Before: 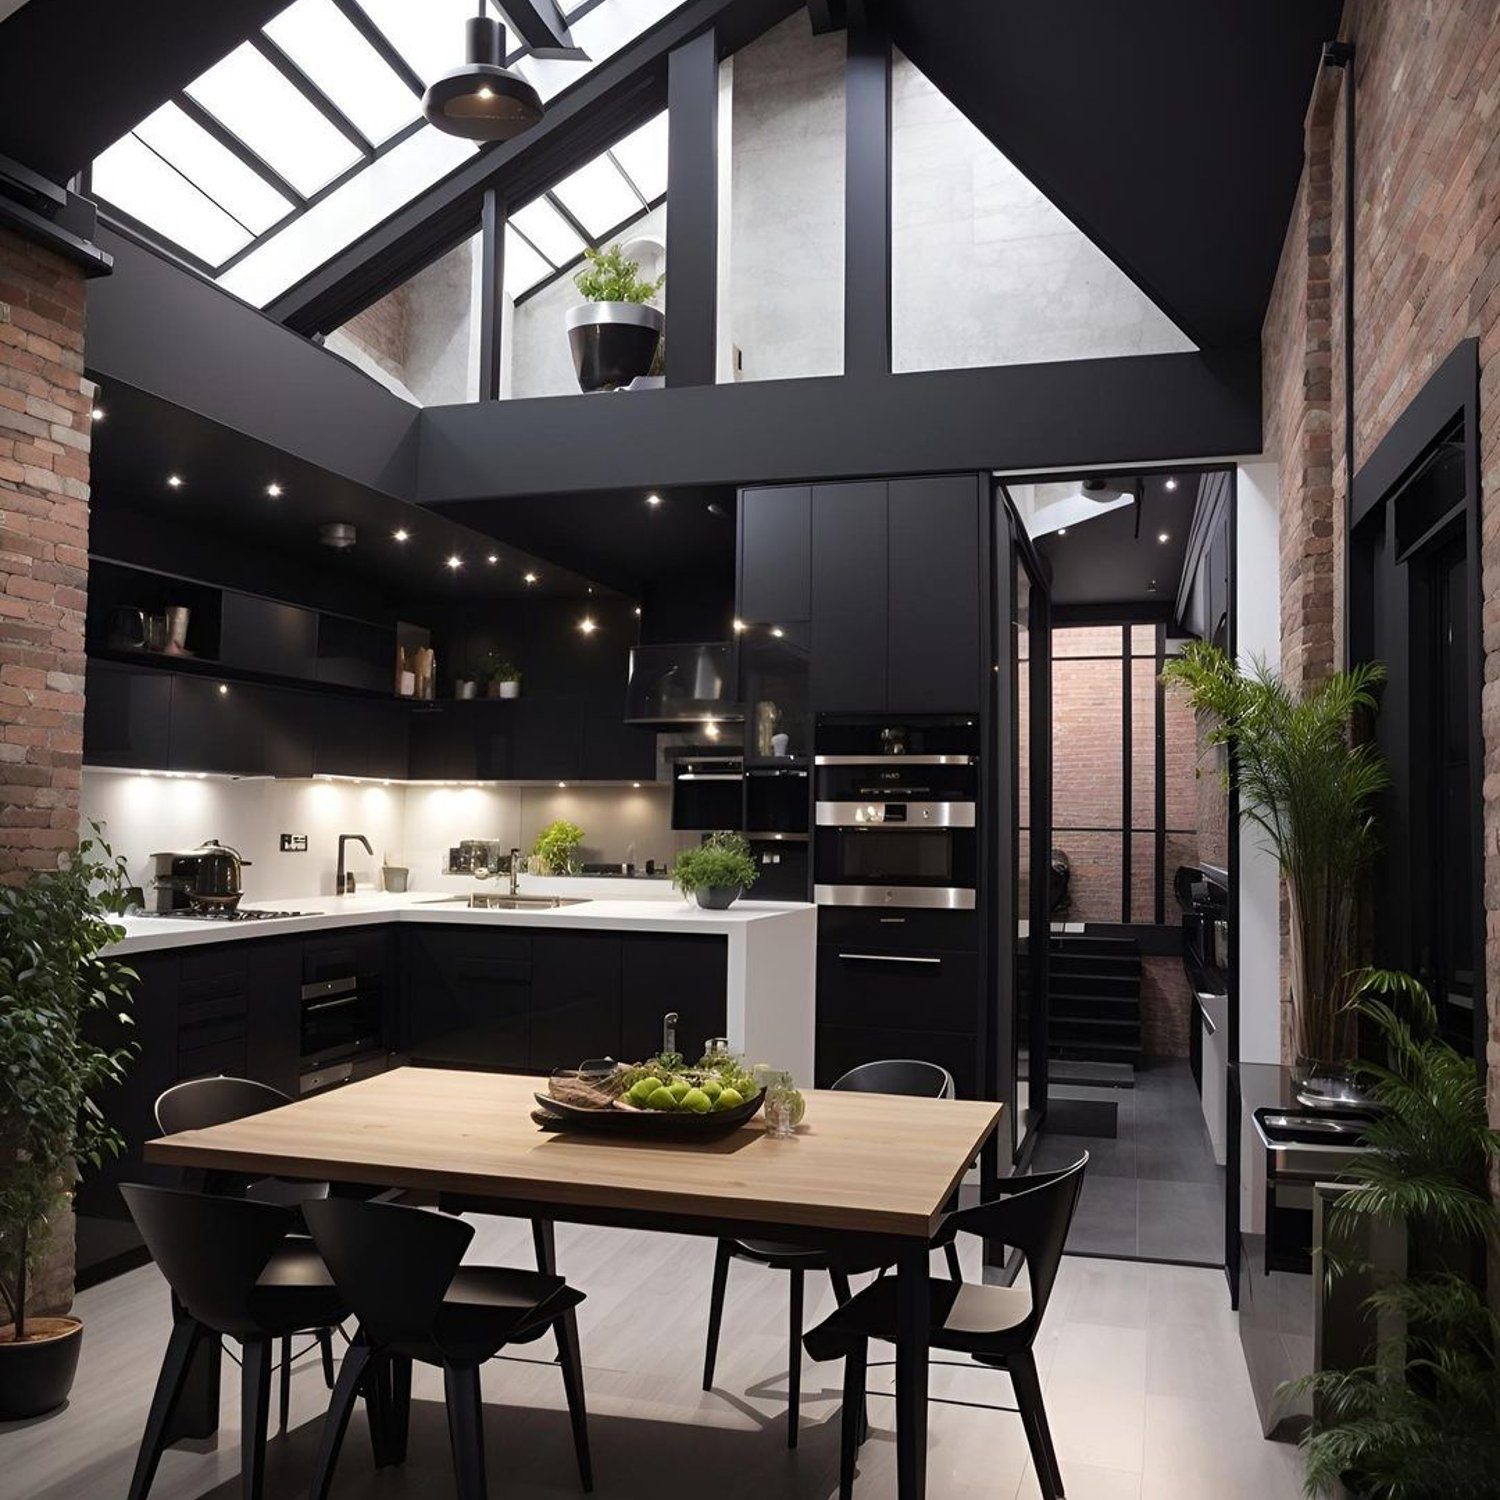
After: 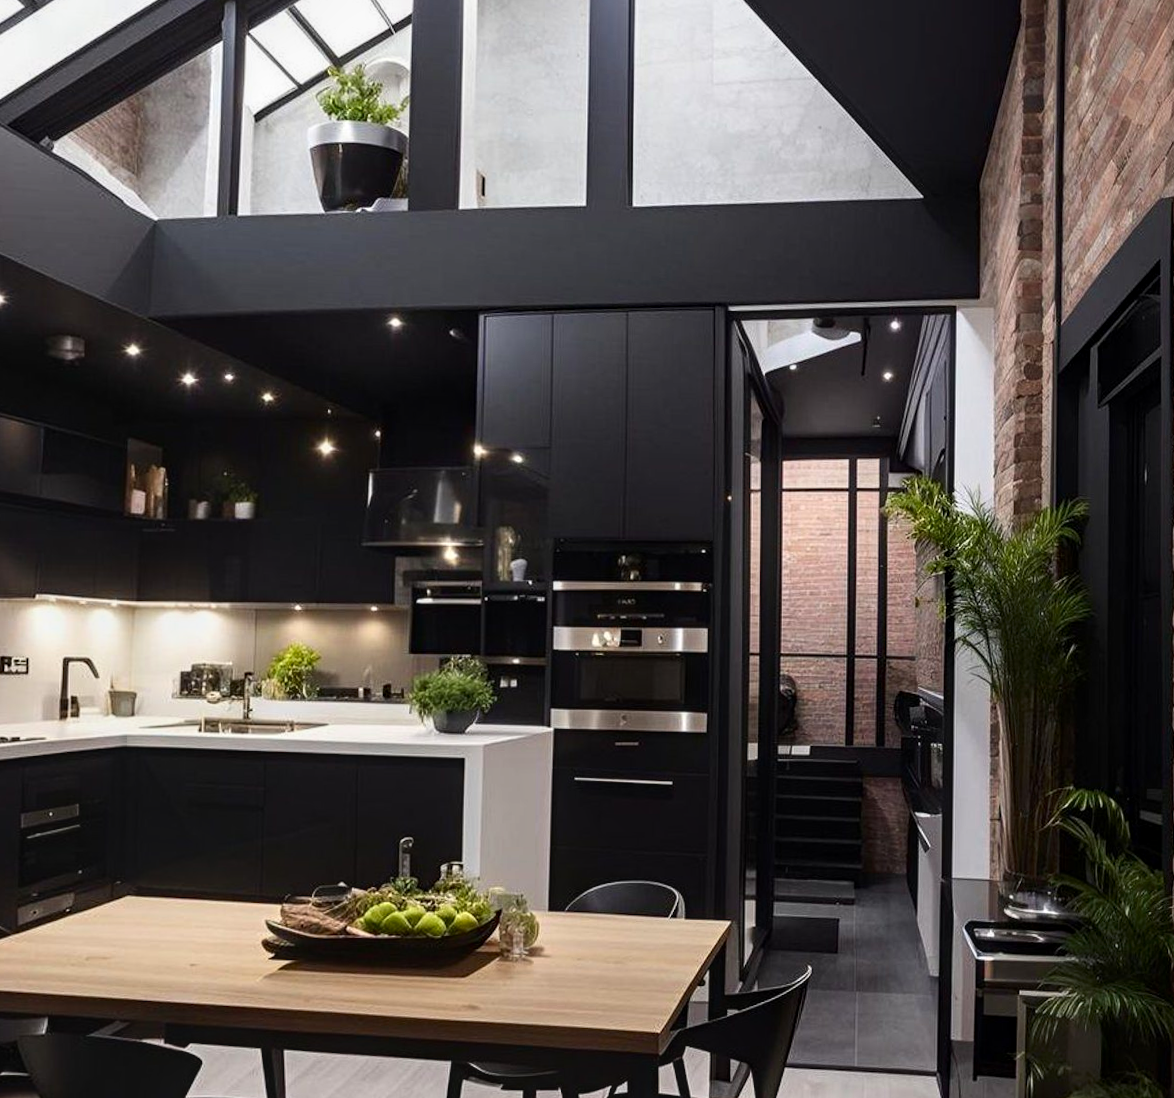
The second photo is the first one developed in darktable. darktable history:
crop and rotate: left 20.74%, top 7.912%, right 0.375%, bottom 13.378%
contrast brightness saturation: contrast 0.15, brightness -0.01, saturation 0.1
rotate and perspective: rotation 0.679°, lens shift (horizontal) 0.136, crop left 0.009, crop right 0.991, crop top 0.078, crop bottom 0.95
local contrast: on, module defaults
